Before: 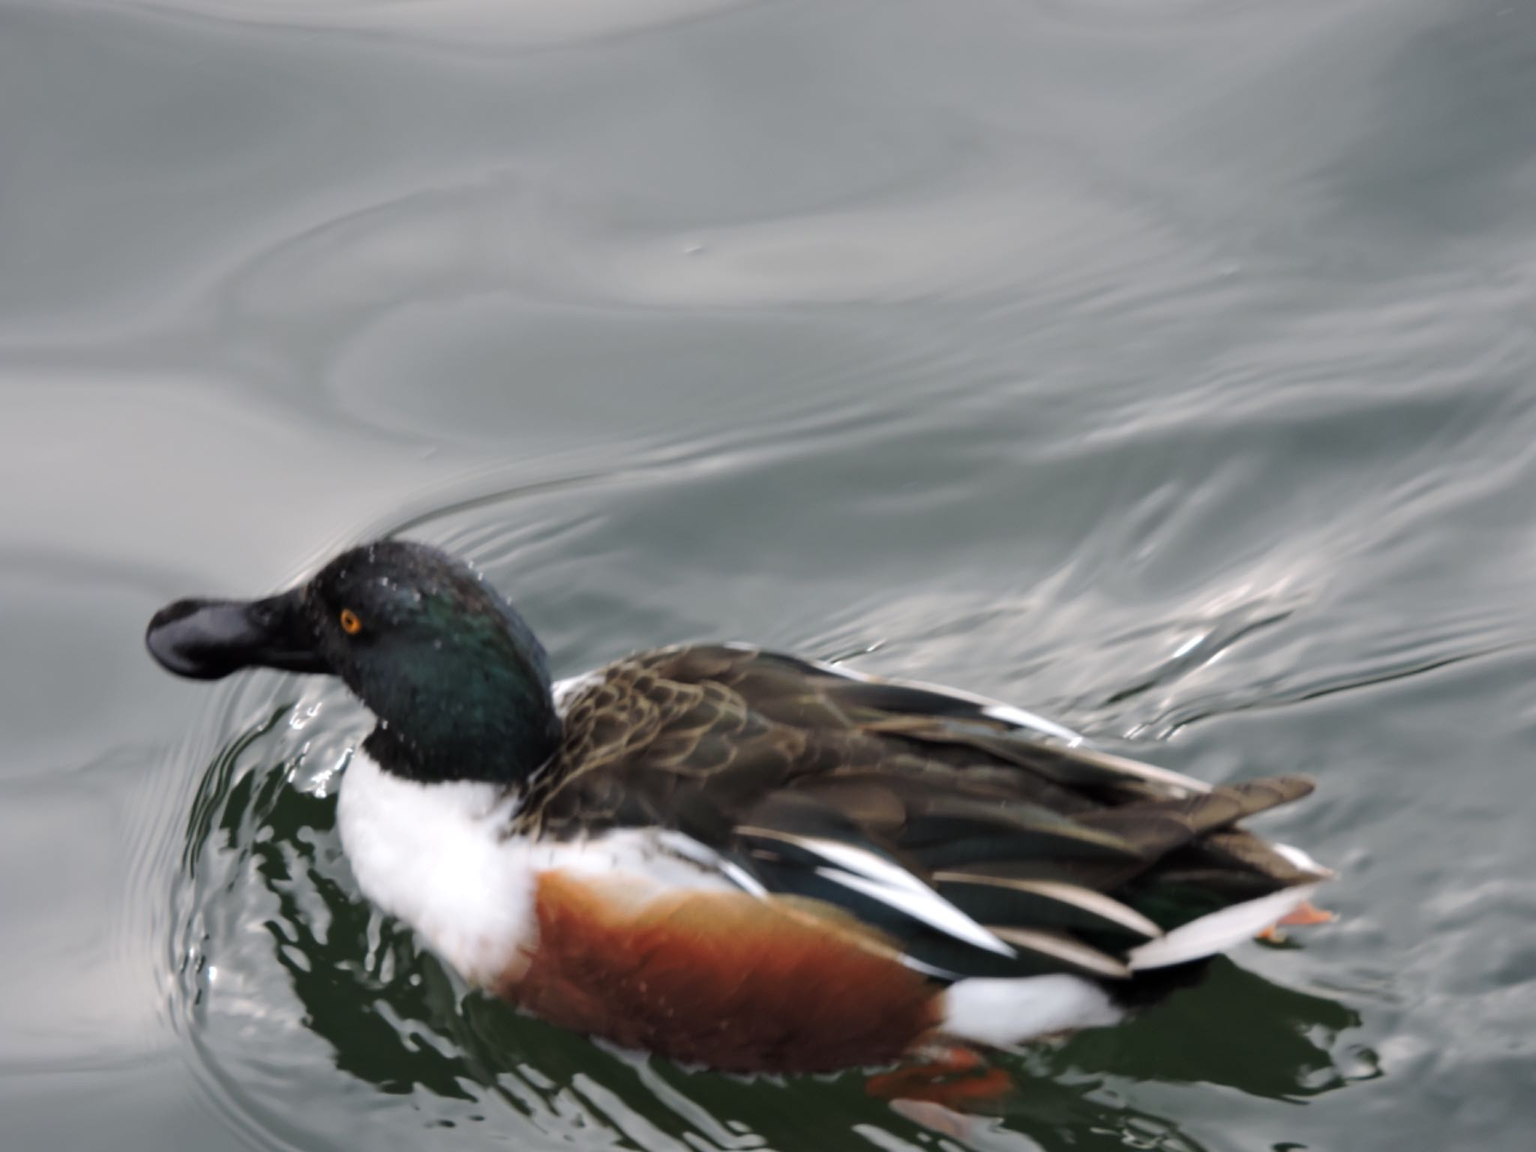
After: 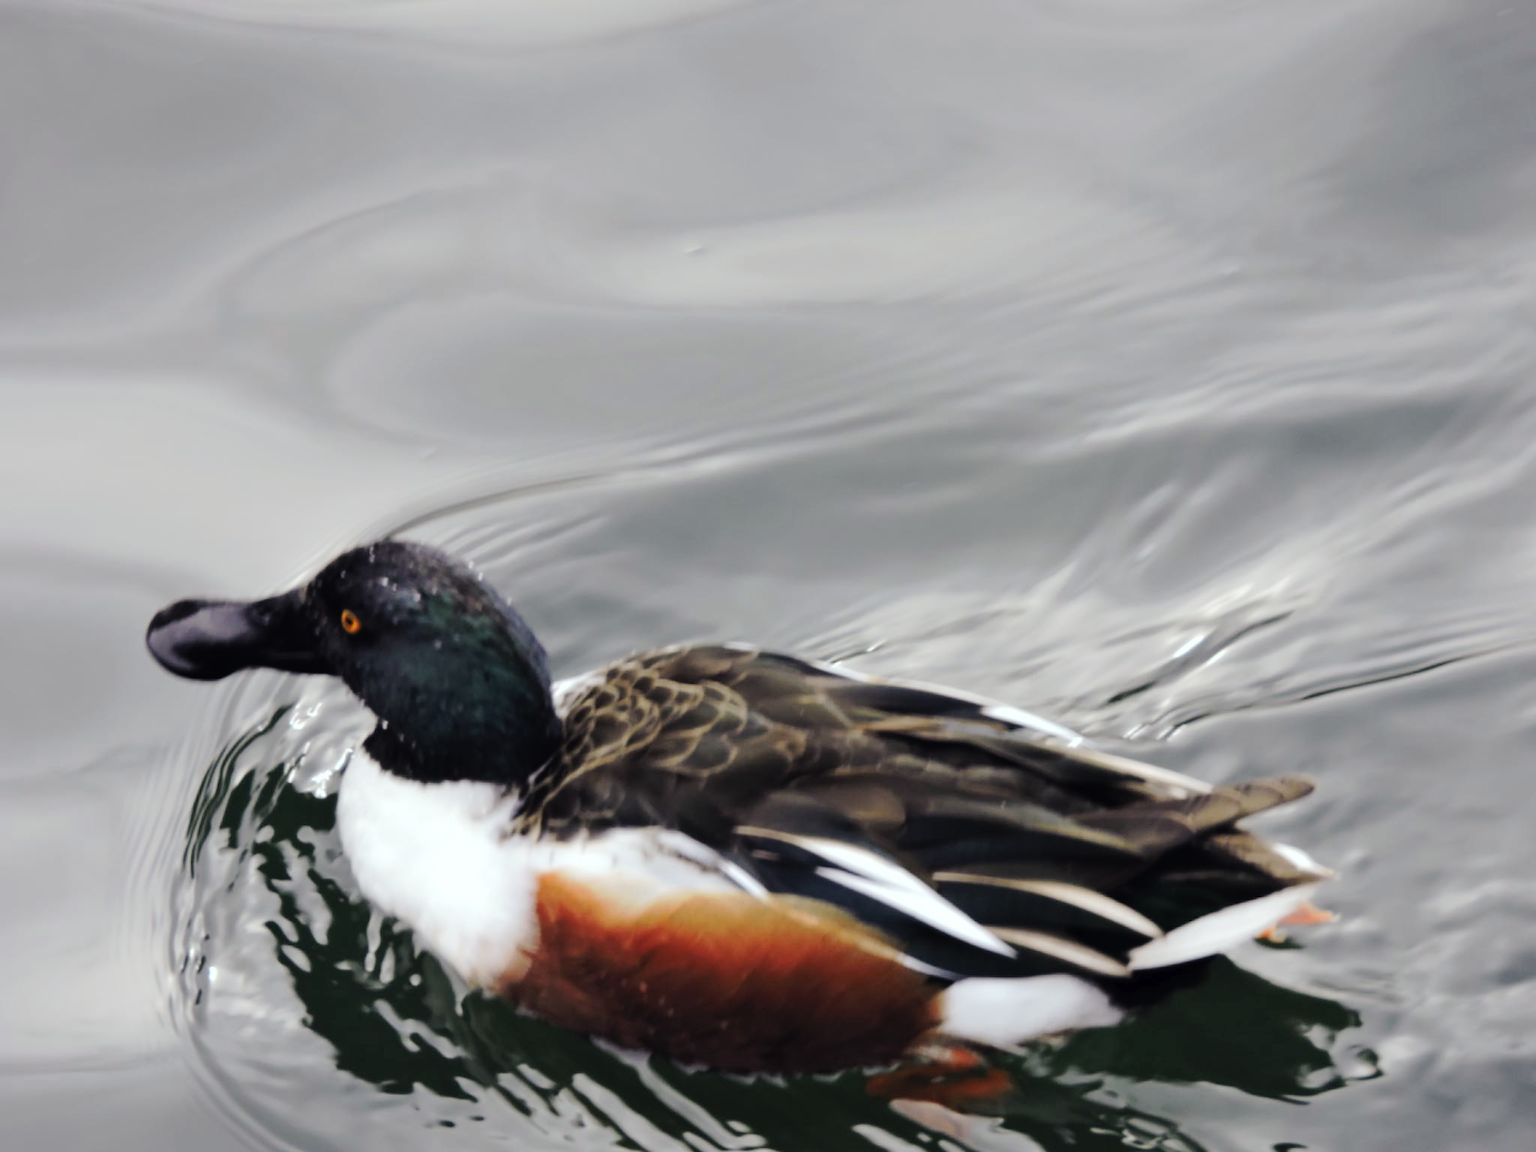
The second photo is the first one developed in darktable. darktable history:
tone curve: curves: ch0 [(0, 0) (0.003, 0.013) (0.011, 0.016) (0.025, 0.021) (0.044, 0.029) (0.069, 0.039) (0.1, 0.056) (0.136, 0.085) (0.177, 0.14) (0.224, 0.201) (0.277, 0.28) (0.335, 0.372) (0.399, 0.475) (0.468, 0.567) (0.543, 0.643) (0.623, 0.722) (0.709, 0.801) (0.801, 0.859) (0.898, 0.927) (1, 1)], preserve colors none
color look up table: target L [97.81, 85.46, 88.1, 86.78, 85.29, 71.28, 60.03, 53.77, 61.69, 43.94, 35.31, 21.19, 200.93, 73.45, 69.27, 65.06, 63.15, 55.3, 58.75, 48.67, 48.57, 39.63, 30.22, 23.1, 23.29, 94.34, 80.31, 76.22, 66.06, 54.27, 56.7, 60.25, 48.25, 40.74, 34.44, 37.46, 32.26, 37.34, 28.84, 19.05, 10.47, 4.777, 1.258, 88.47, 72.9, 63.83, 62.34, 41.09, 40.18], target a [-15.02, -28.34, -12.21, -41.75, -56.18, -57.85, -31.89, -51, -21.2, -14.13, -26.29, -19.43, 0, 25.98, 18.12, 9.552, 42.52, 8.482, 6.122, 67.16, 33.84, 49.08, 3.219, 10.96, 32.39, -5.26, 20.91, 47.72, 27.3, 9.229, 49.46, 81.04, 52.67, 20.6, 1.87, 30.5, 19.73, 55.25, 29.21, 32.31, 23.46, 26.74, 6.491, -42.71, -32.45, -12.39, -16.86, -12.22, -17.81], target b [31.21, 38.96, 80.09, 68.89, -2.16, 23.39, 31.17, 42.49, 10.05, 36.1, 25.47, 17.07, -0.001, 28.27, 52.28, 61.88, 14.26, 32.46, 4.108, 34.56, 41.85, 13.44, 9.282, 26.69, 23.87, 1.043, -20.77, -34.67, -4.436, -38.84, -7.972, -58.83, -34.69, -72.24, -36.65, -48.9, -23.18, -47.29, -4.963, -54.22, -4.93, -35.02, -7.748, -10.2, -26.46, -15.83, -43.59, -25.13, -8.832], num patches 49
